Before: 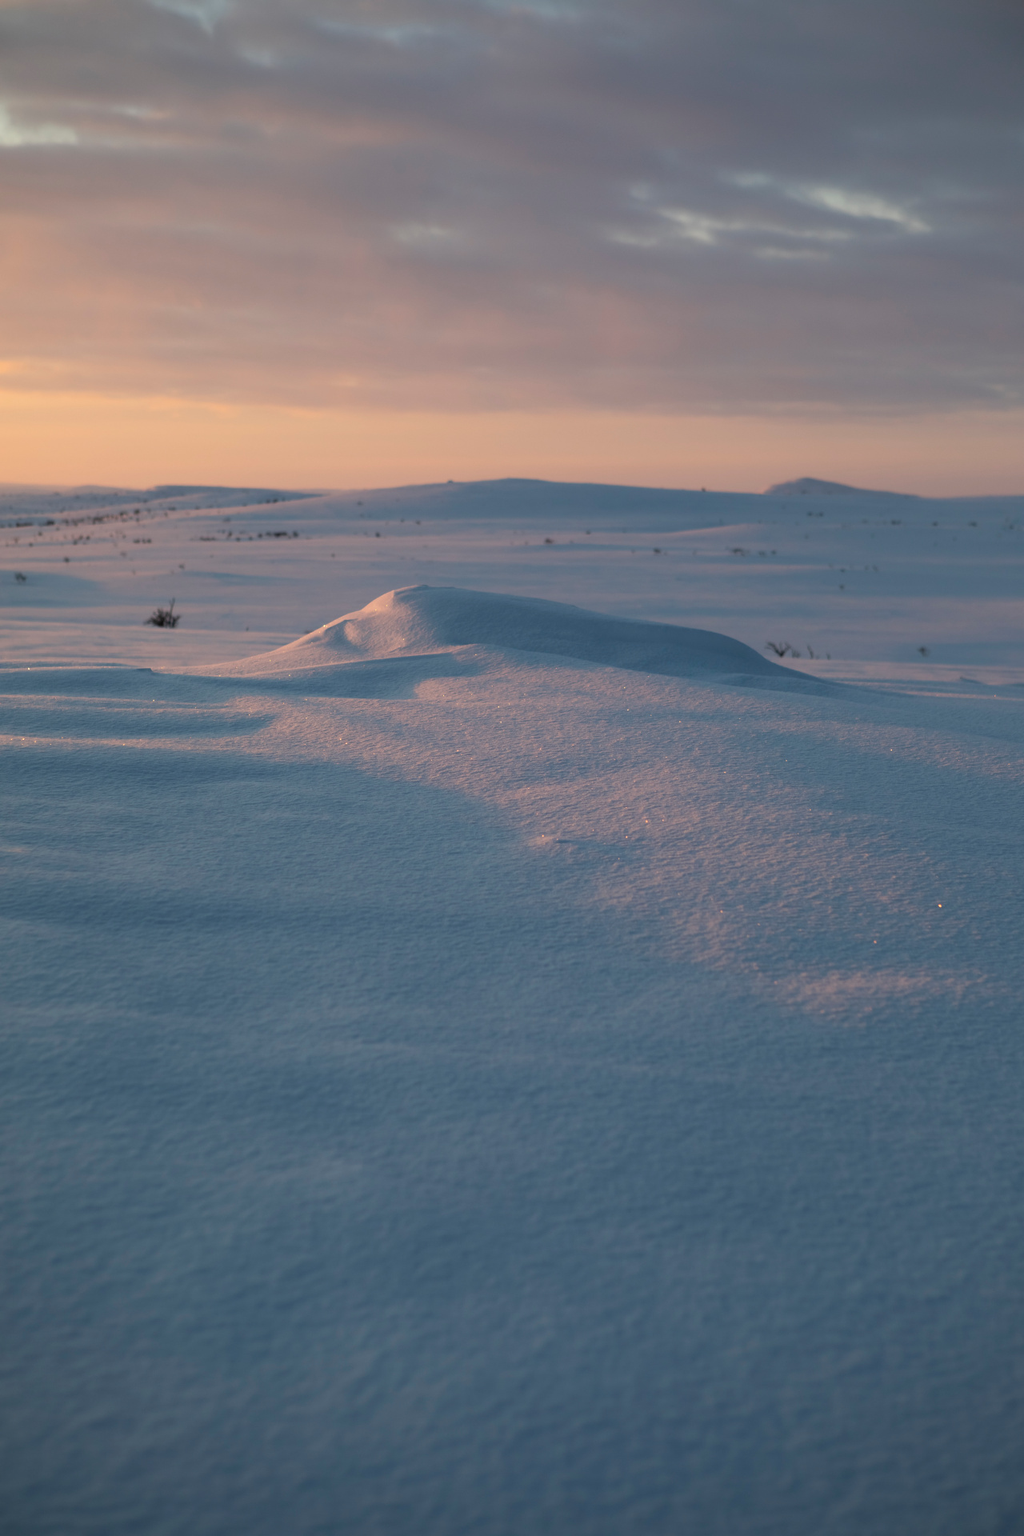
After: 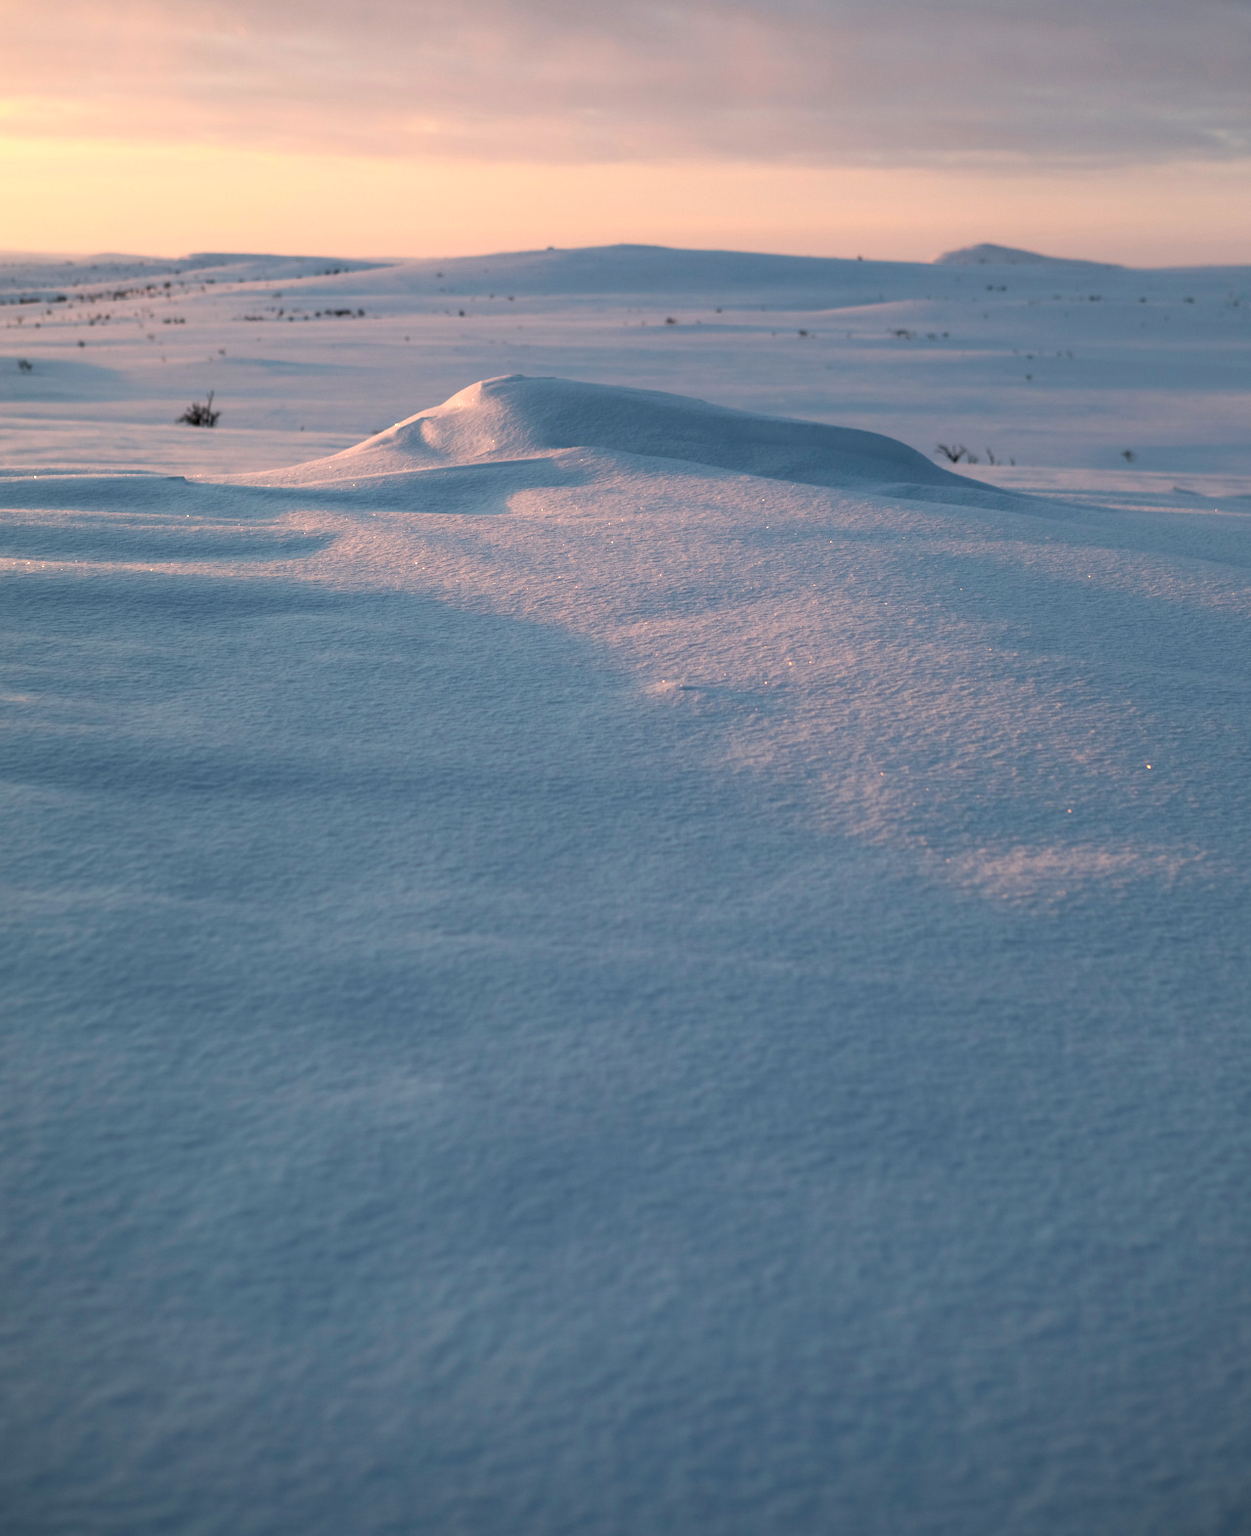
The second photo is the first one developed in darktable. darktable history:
local contrast: on, module defaults
exposure: black level correction 0, exposure 0.498 EV, compensate highlight preservation false
color correction: highlights b* -0.021, saturation 0.993
crop and rotate: top 18.129%
shadows and highlights: shadows 0.238, highlights 40.35
